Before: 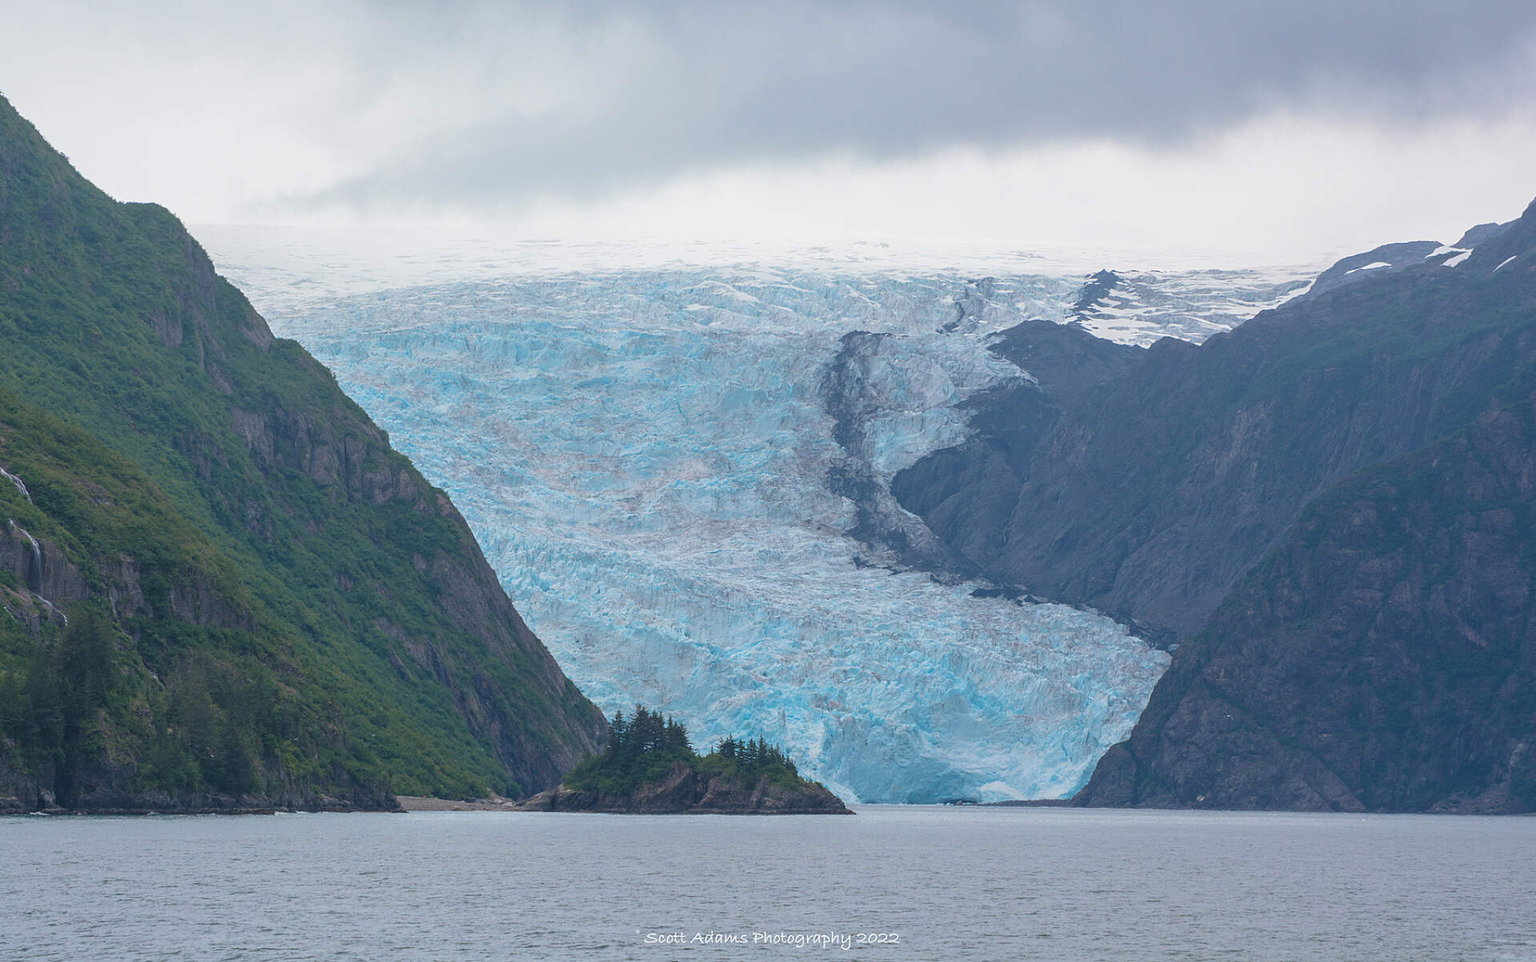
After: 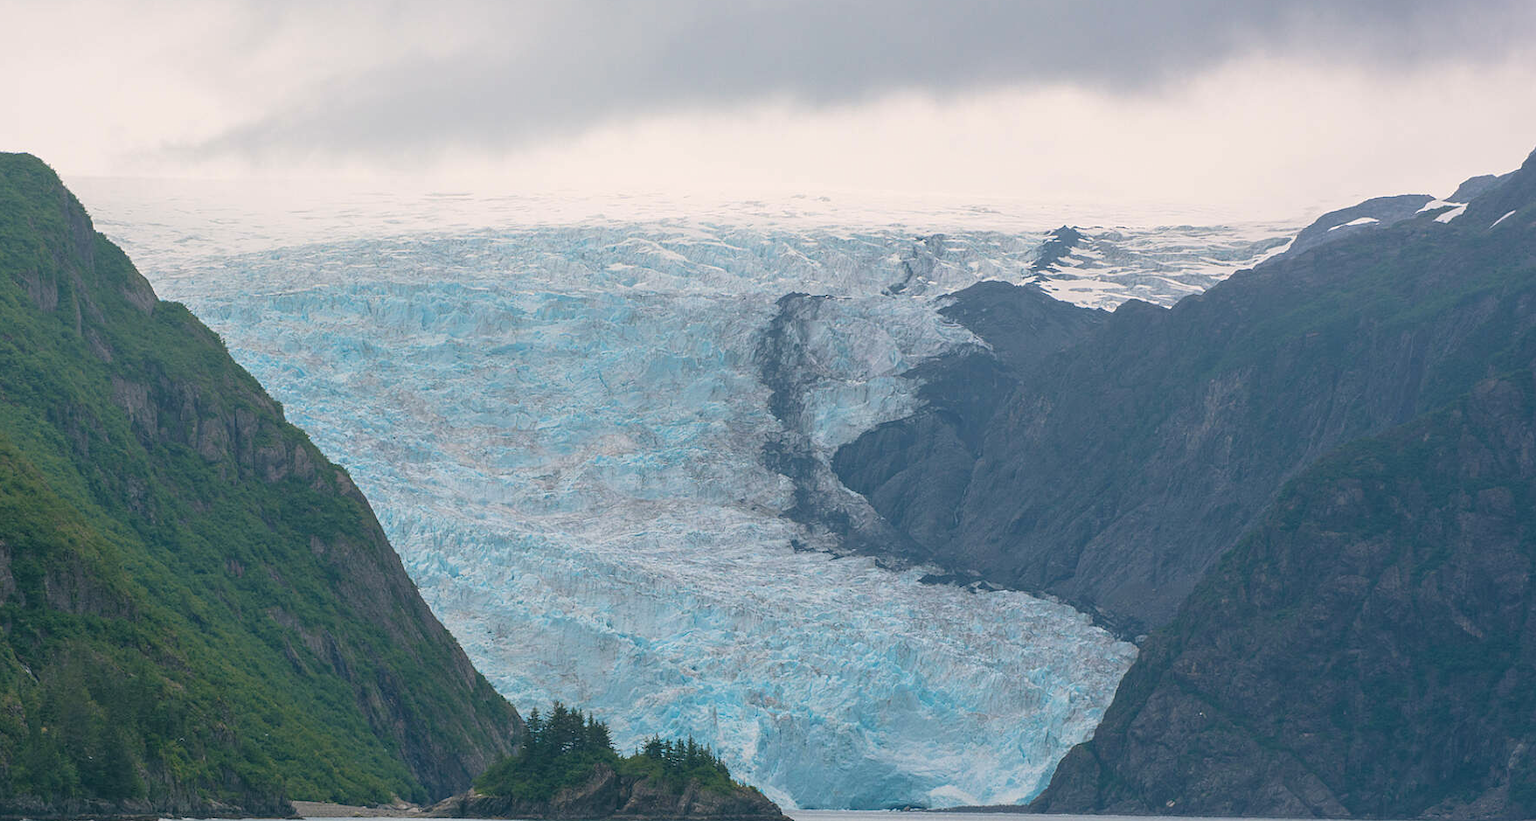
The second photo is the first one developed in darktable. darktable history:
color correction: highlights a* 4.46, highlights b* 4.93, shadows a* -7.23, shadows b* 4.76
crop: left 8.439%, top 6.618%, bottom 15.217%
